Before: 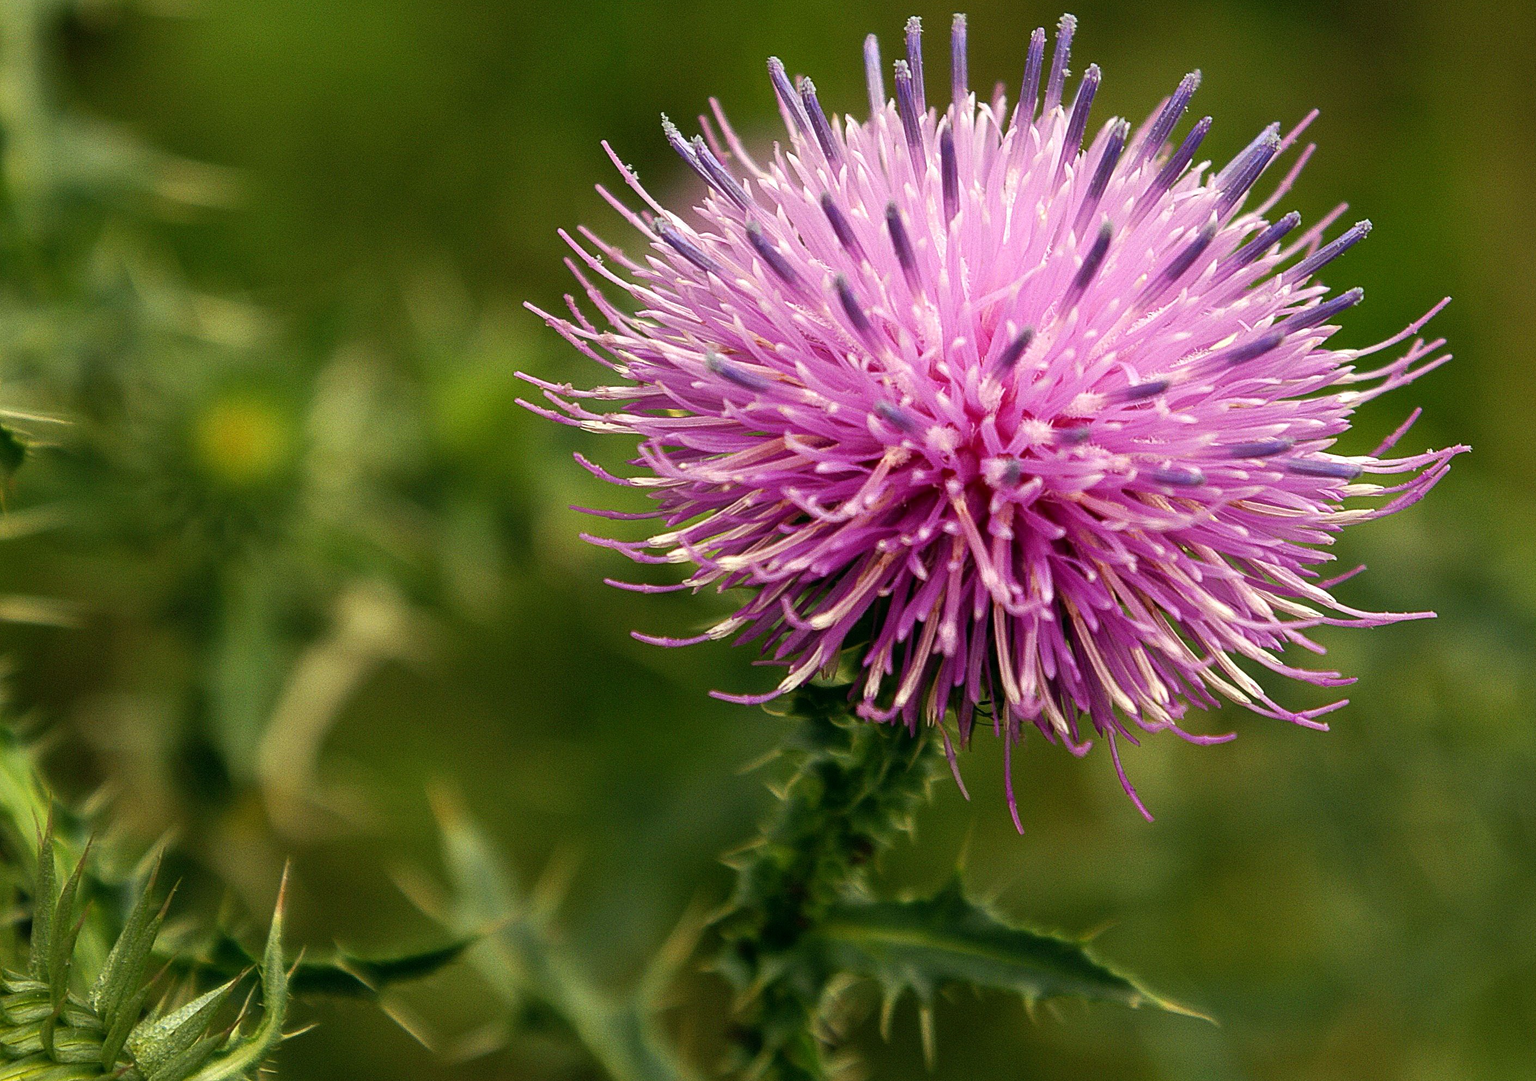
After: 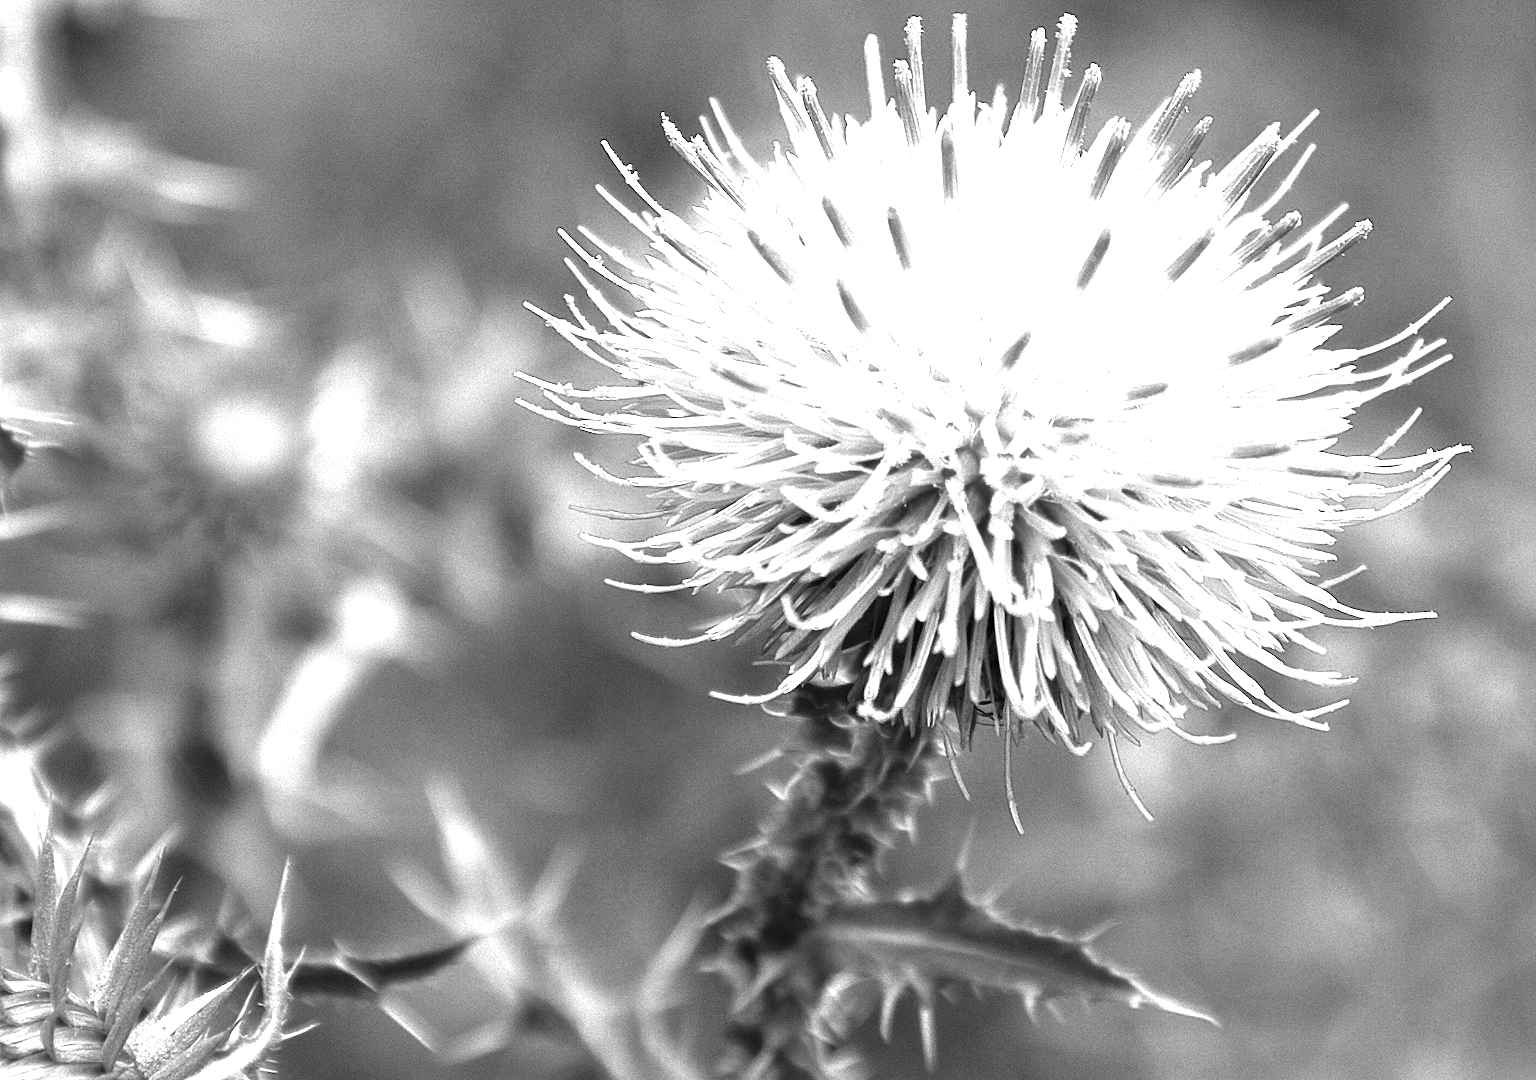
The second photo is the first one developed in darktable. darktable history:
exposure: black level correction 0, exposure 1.682 EV, compensate exposure bias true, compensate highlight preservation false
color zones: curves: ch0 [(0.002, 0.593) (0.143, 0.417) (0.285, 0.541) (0.455, 0.289) (0.608, 0.327) (0.727, 0.283) (0.869, 0.571) (1, 0.603)]; ch1 [(0, 0) (0.143, 0) (0.286, 0) (0.429, 0) (0.571, 0) (0.714, 0) (0.857, 0)]
